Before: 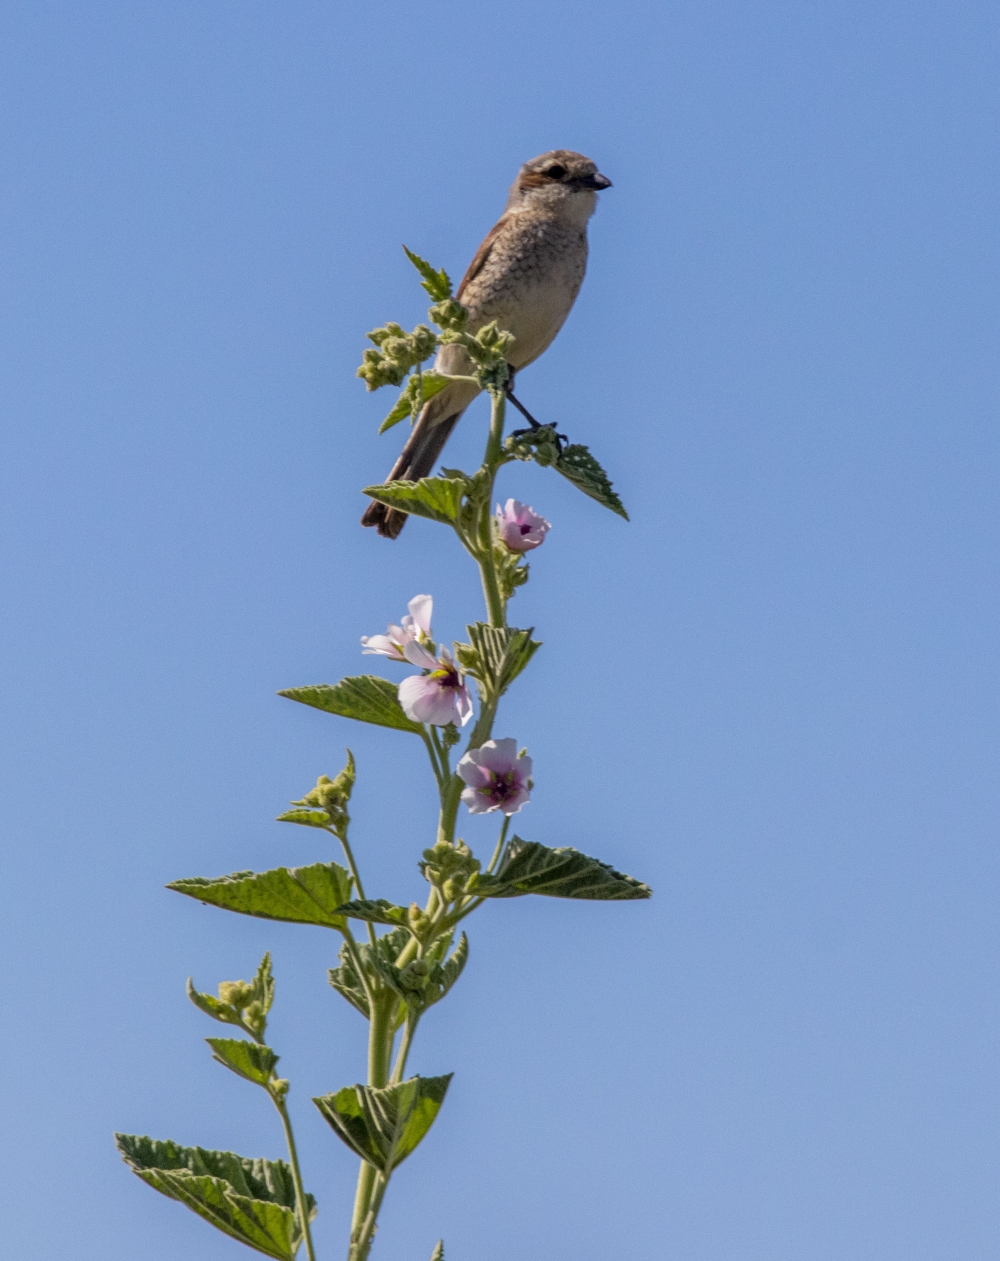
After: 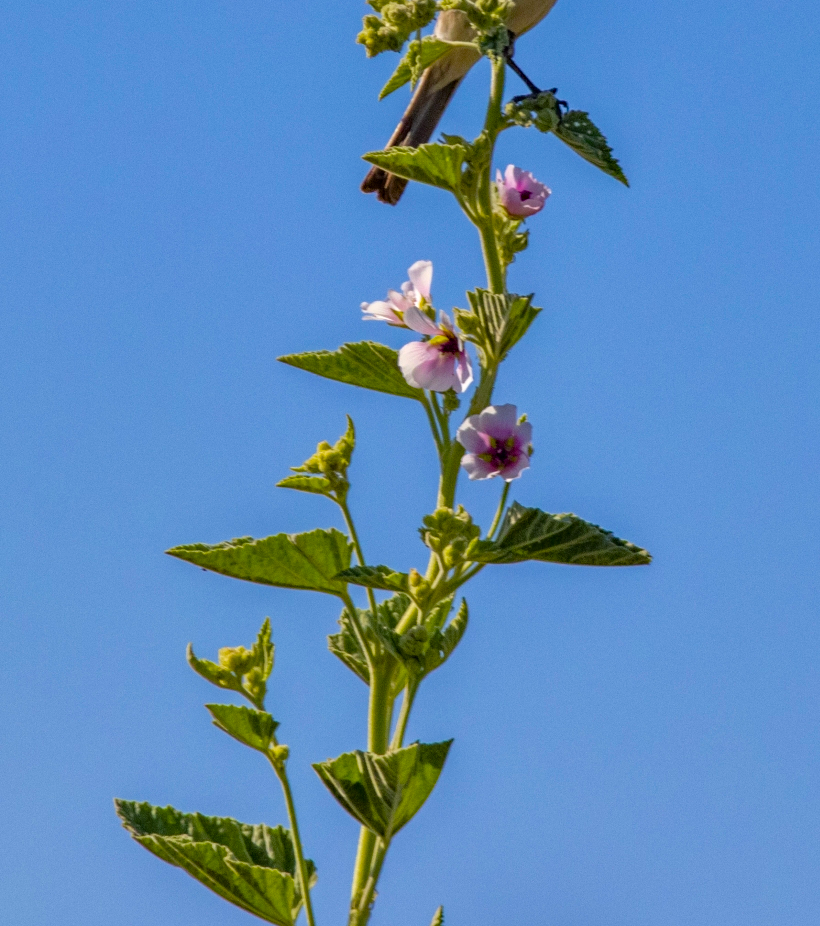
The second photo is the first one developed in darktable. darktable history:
crop: top 26.531%, right 17.959%
velvia: strength 32%, mid-tones bias 0.2
haze removal: compatibility mode true, adaptive false
shadows and highlights: soften with gaussian
